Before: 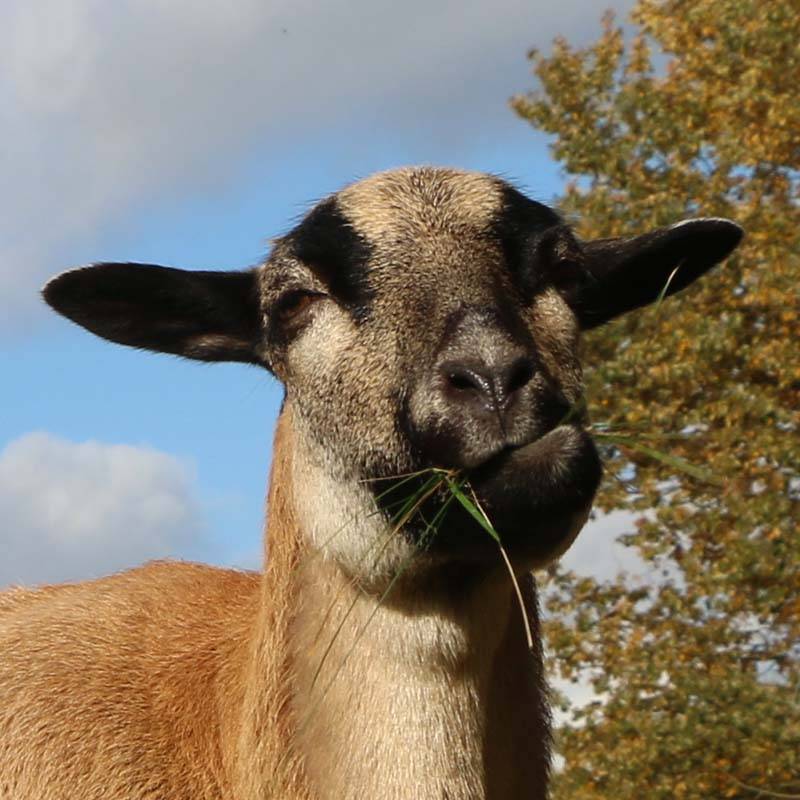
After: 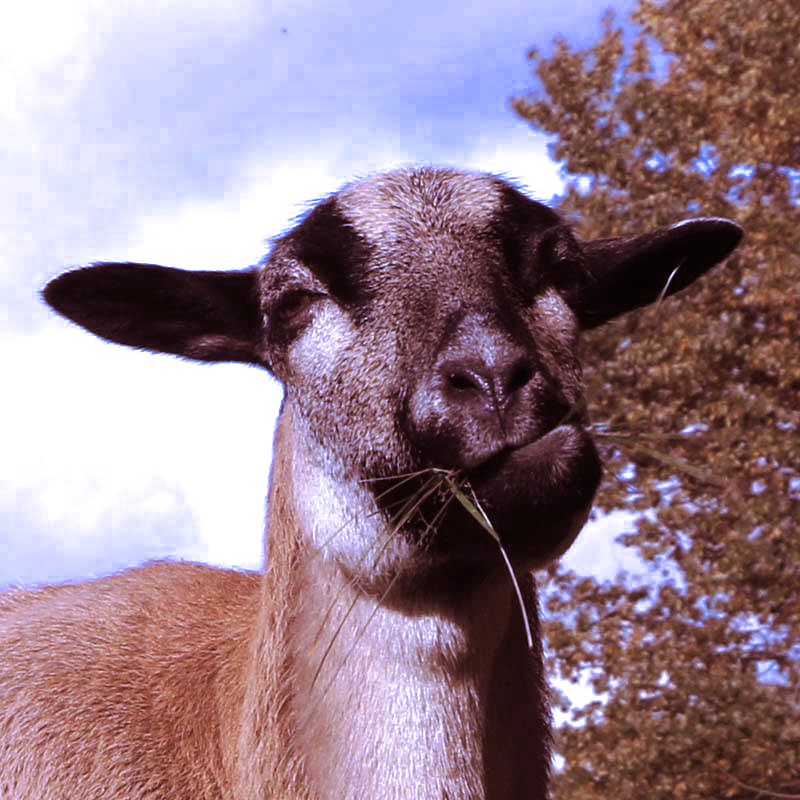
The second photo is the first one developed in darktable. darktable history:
split-toning: on, module defaults
white balance: red 0.98, blue 1.61
